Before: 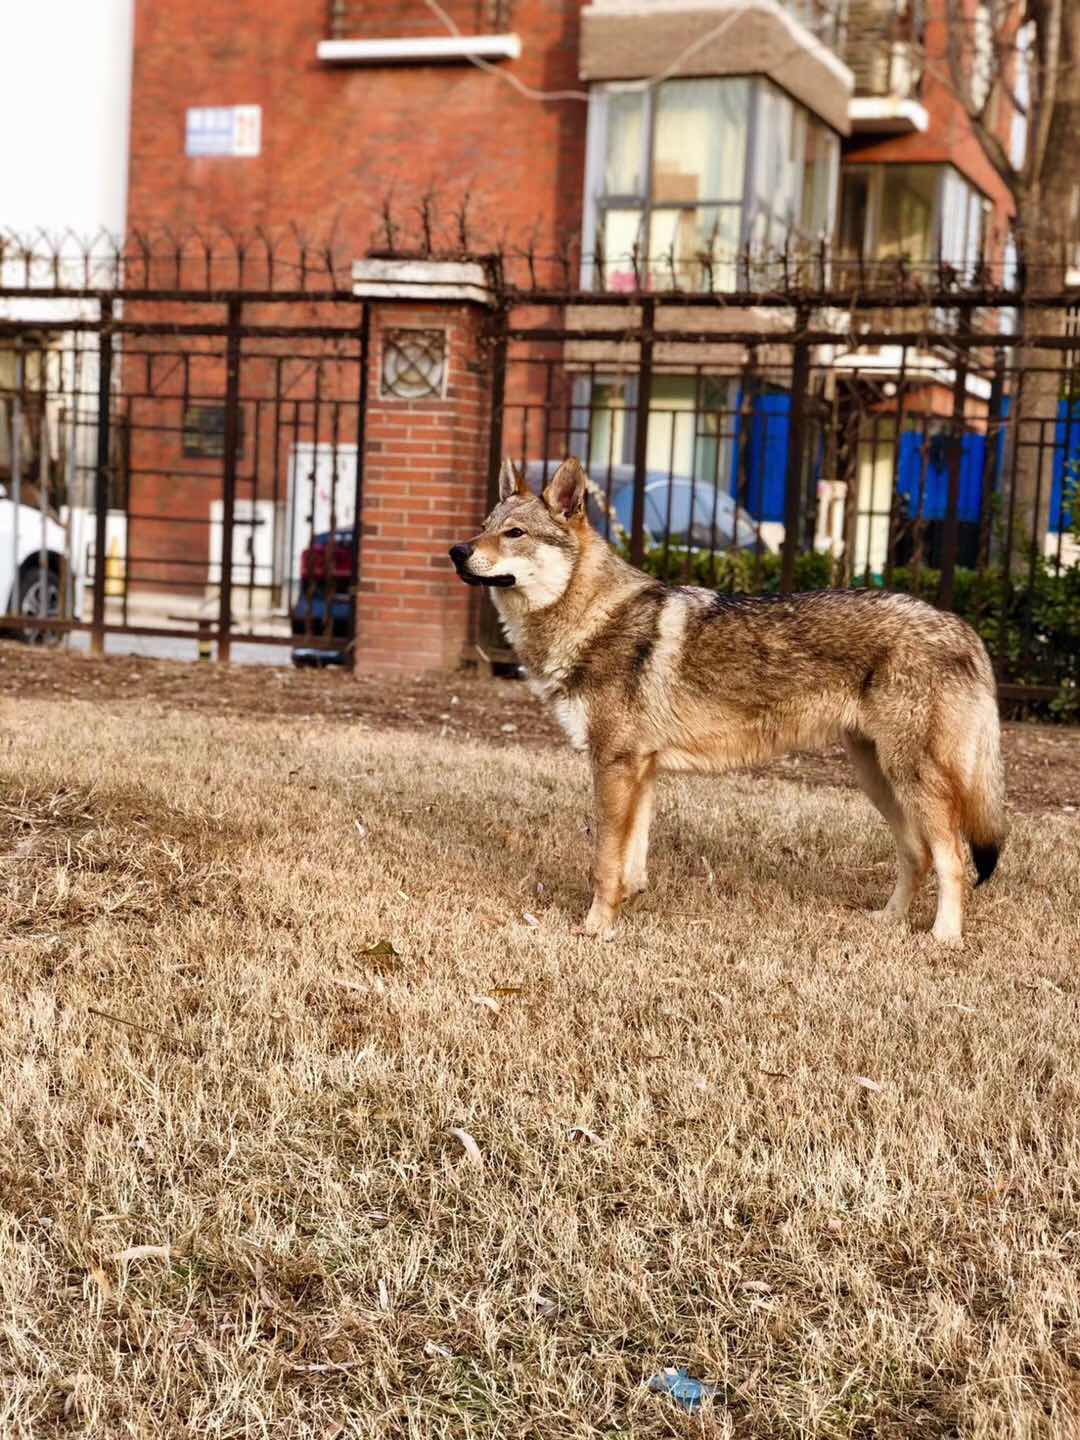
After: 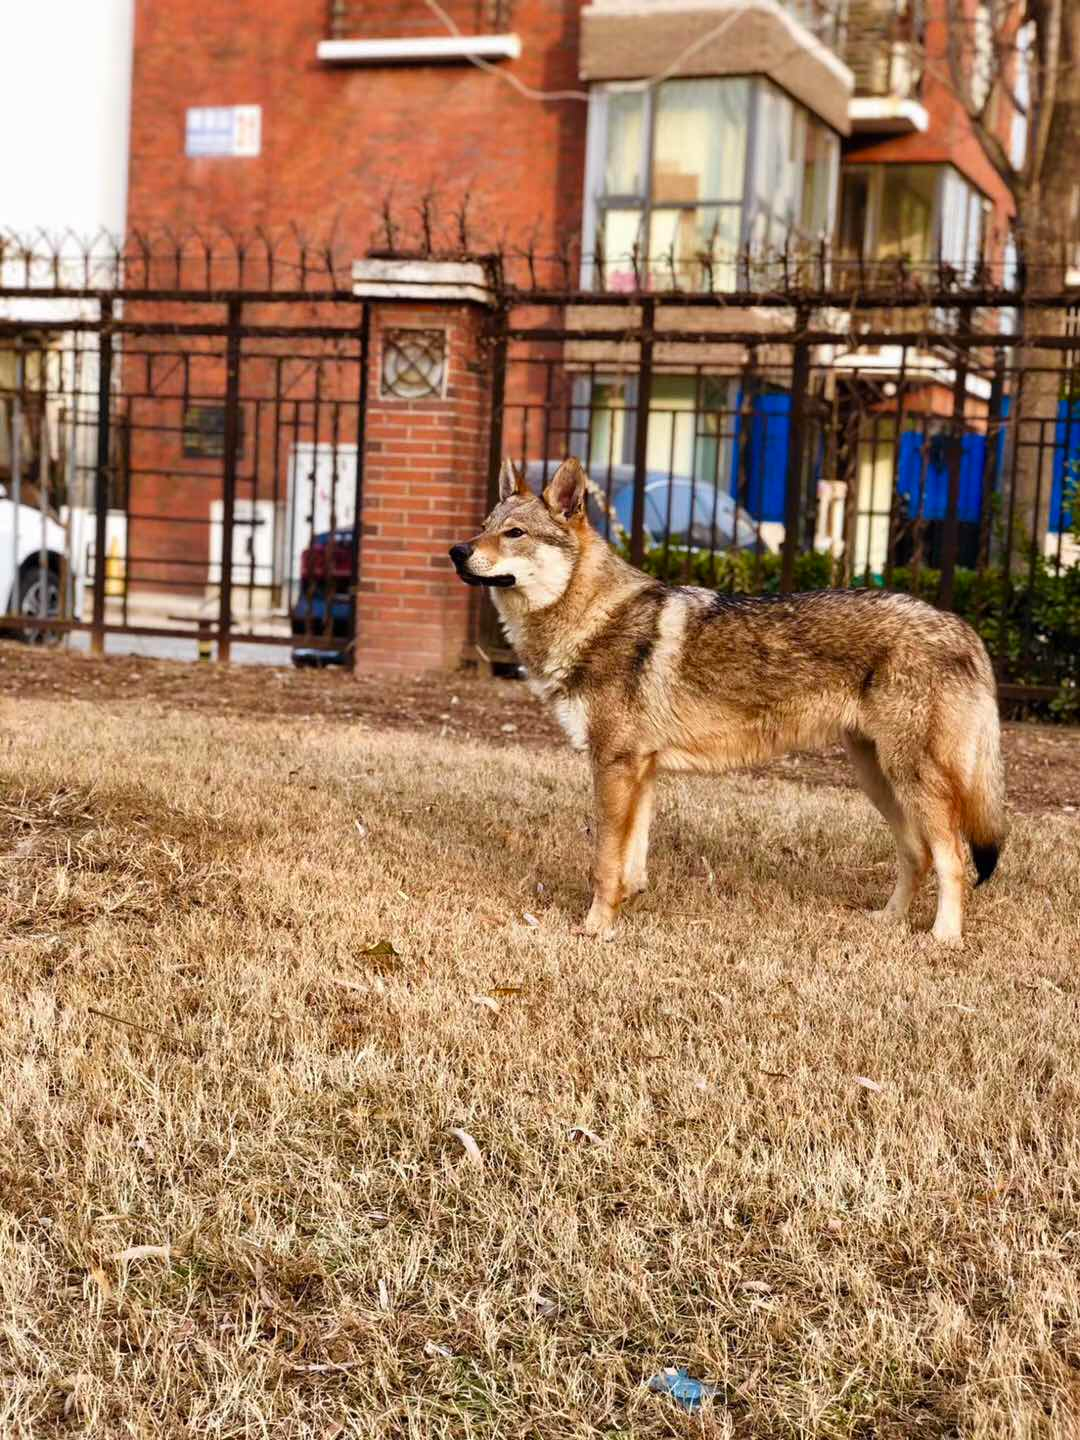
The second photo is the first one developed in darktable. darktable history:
color zones: curves: ch0 [(0, 0.278) (0.143, 0.5) (0.286, 0.5) (0.429, 0.5) (0.571, 0.5) (0.714, 0.5) (0.857, 0.5) (1, 0.5)]; ch1 [(0, 1) (0.143, 0.165) (0.286, 0) (0.429, 0) (0.571, 0) (0.714, 0) (0.857, 0.5) (1, 0.5)]; ch2 [(0, 0.508) (0.143, 0.5) (0.286, 0.5) (0.429, 0.5) (0.571, 0.5) (0.714, 0.5) (0.857, 0.5) (1, 0.5)], mix -120.66%
